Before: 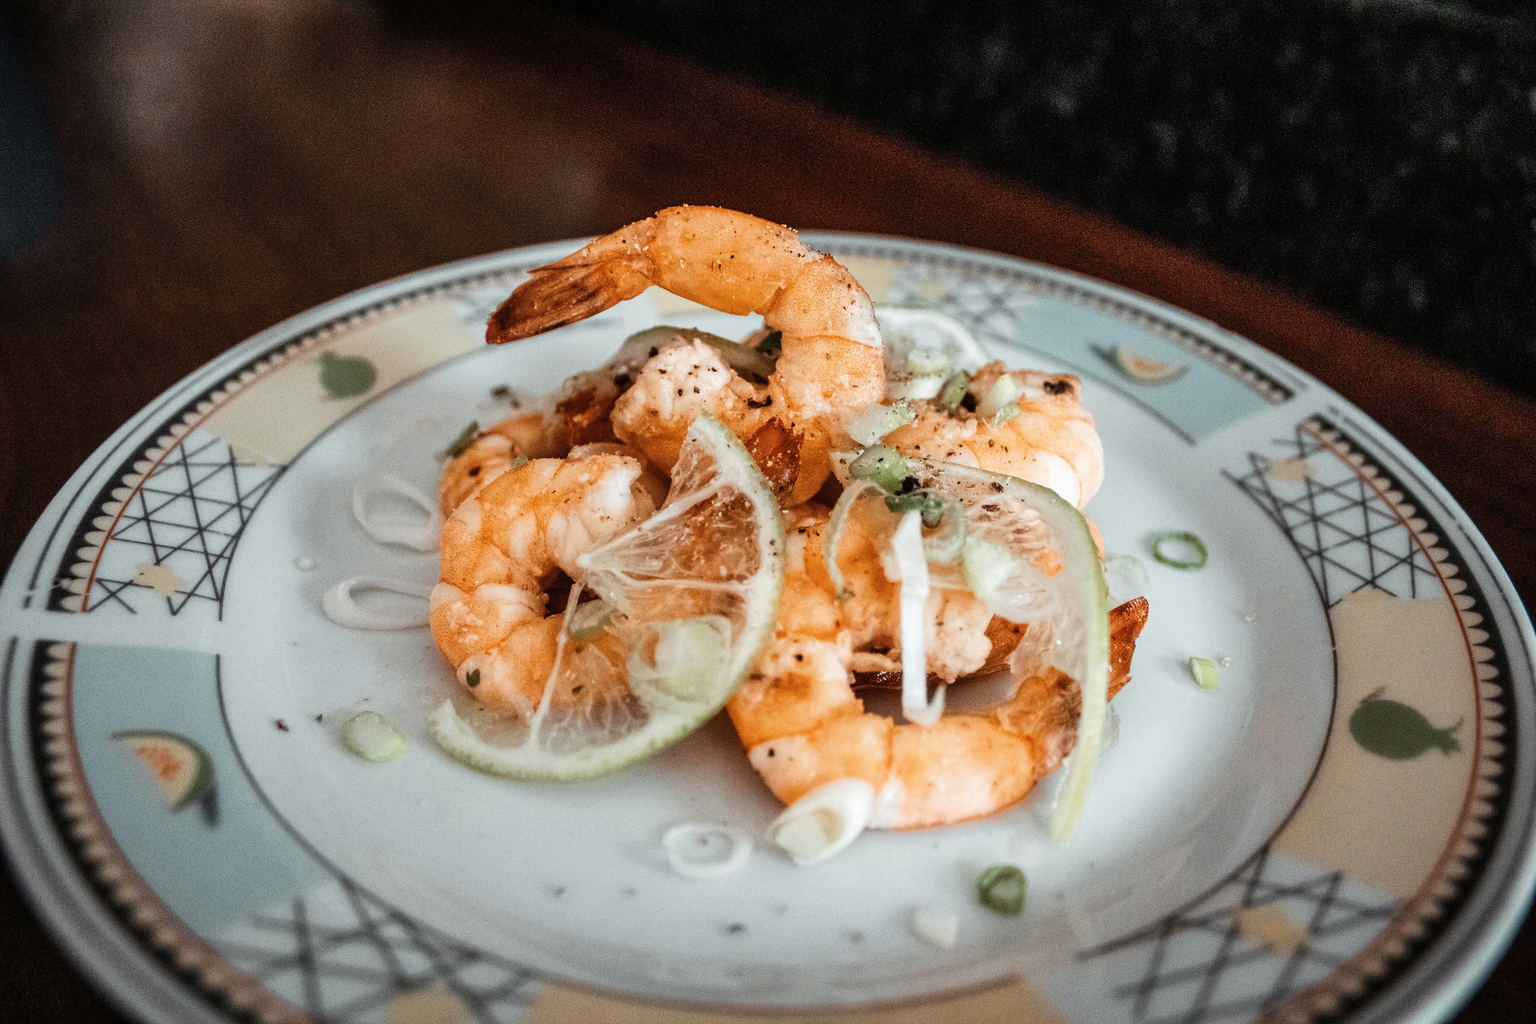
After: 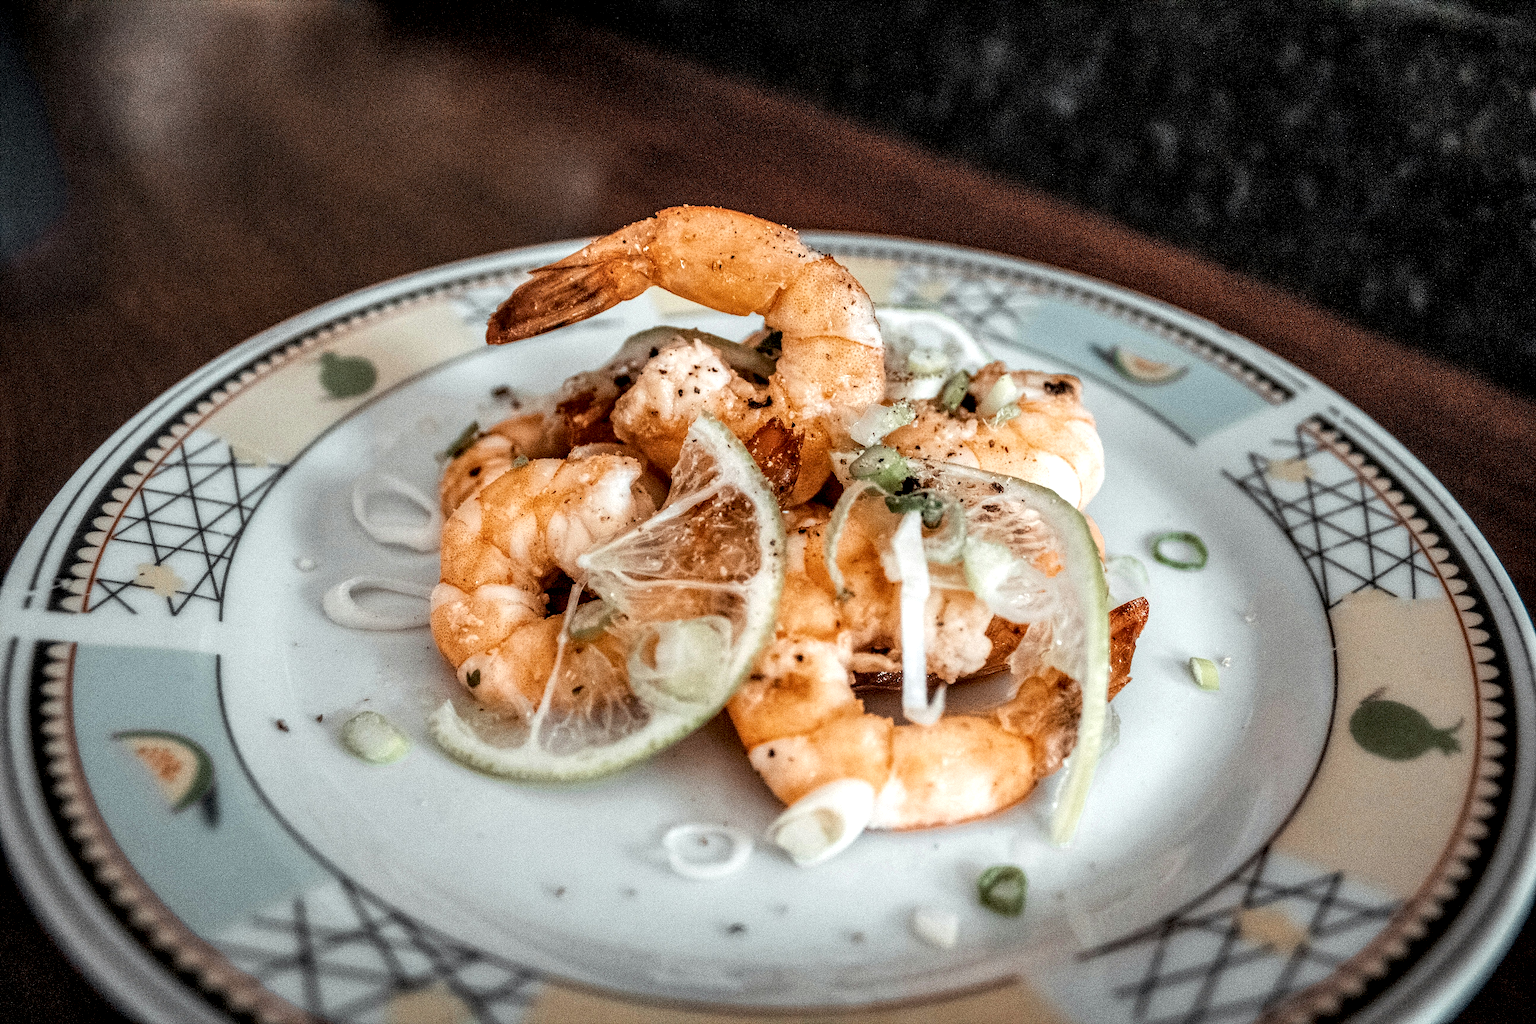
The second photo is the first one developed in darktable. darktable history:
local contrast: detail 160%
sharpen: radius 1.458, amount 0.398, threshold 1.271
